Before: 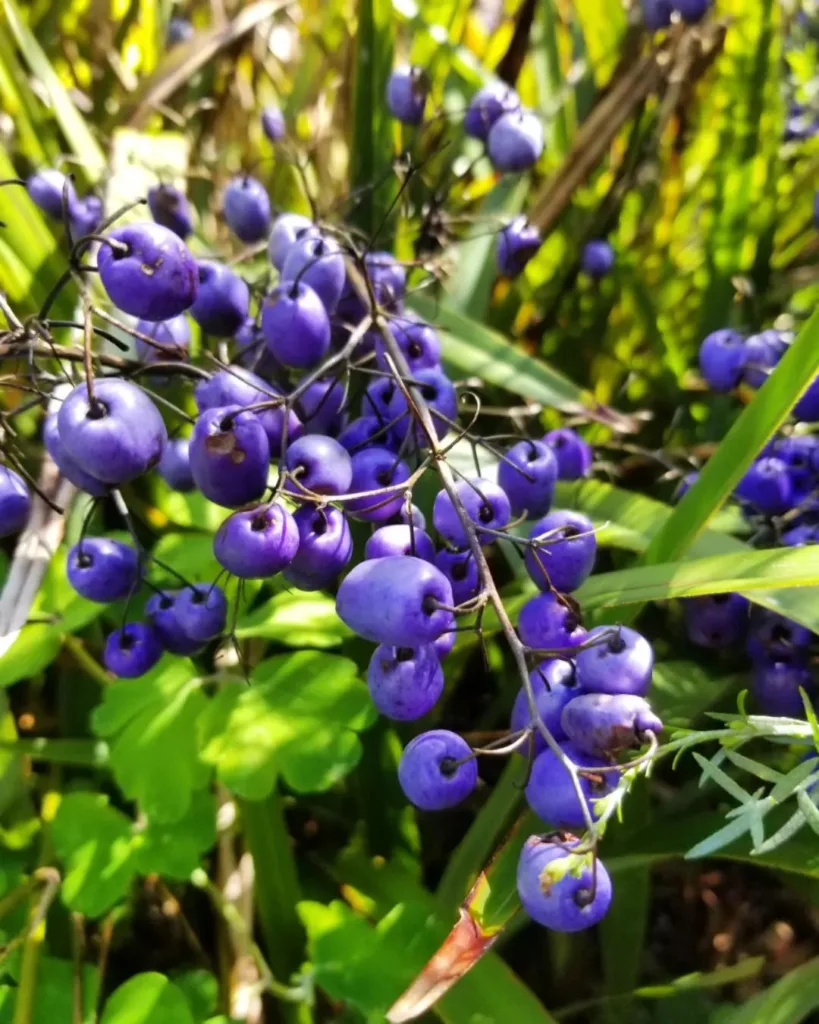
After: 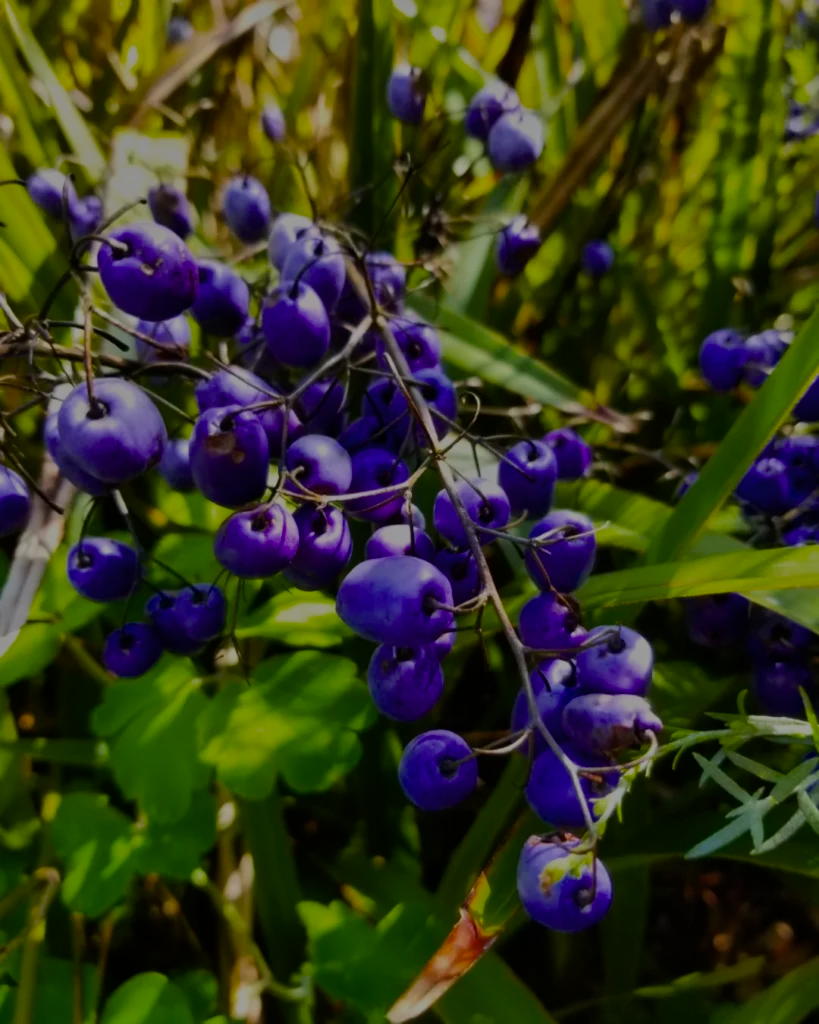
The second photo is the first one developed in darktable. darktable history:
color balance rgb: linear chroma grading › global chroma 14.75%, perceptual saturation grading › global saturation 12.698%, perceptual brilliance grading › mid-tones 9.115%, perceptual brilliance grading › shadows 15.271%, global vibrance 6.82%, saturation formula JzAzBz (2021)
tone equalizer: -8 EV -1.97 EV, -7 EV -1.99 EV, -6 EV -2 EV, -5 EV -1.99 EV, -4 EV -1.97 EV, -3 EV -1.98 EV, -2 EV -2 EV, -1 EV -1.61 EV, +0 EV -1.99 EV
